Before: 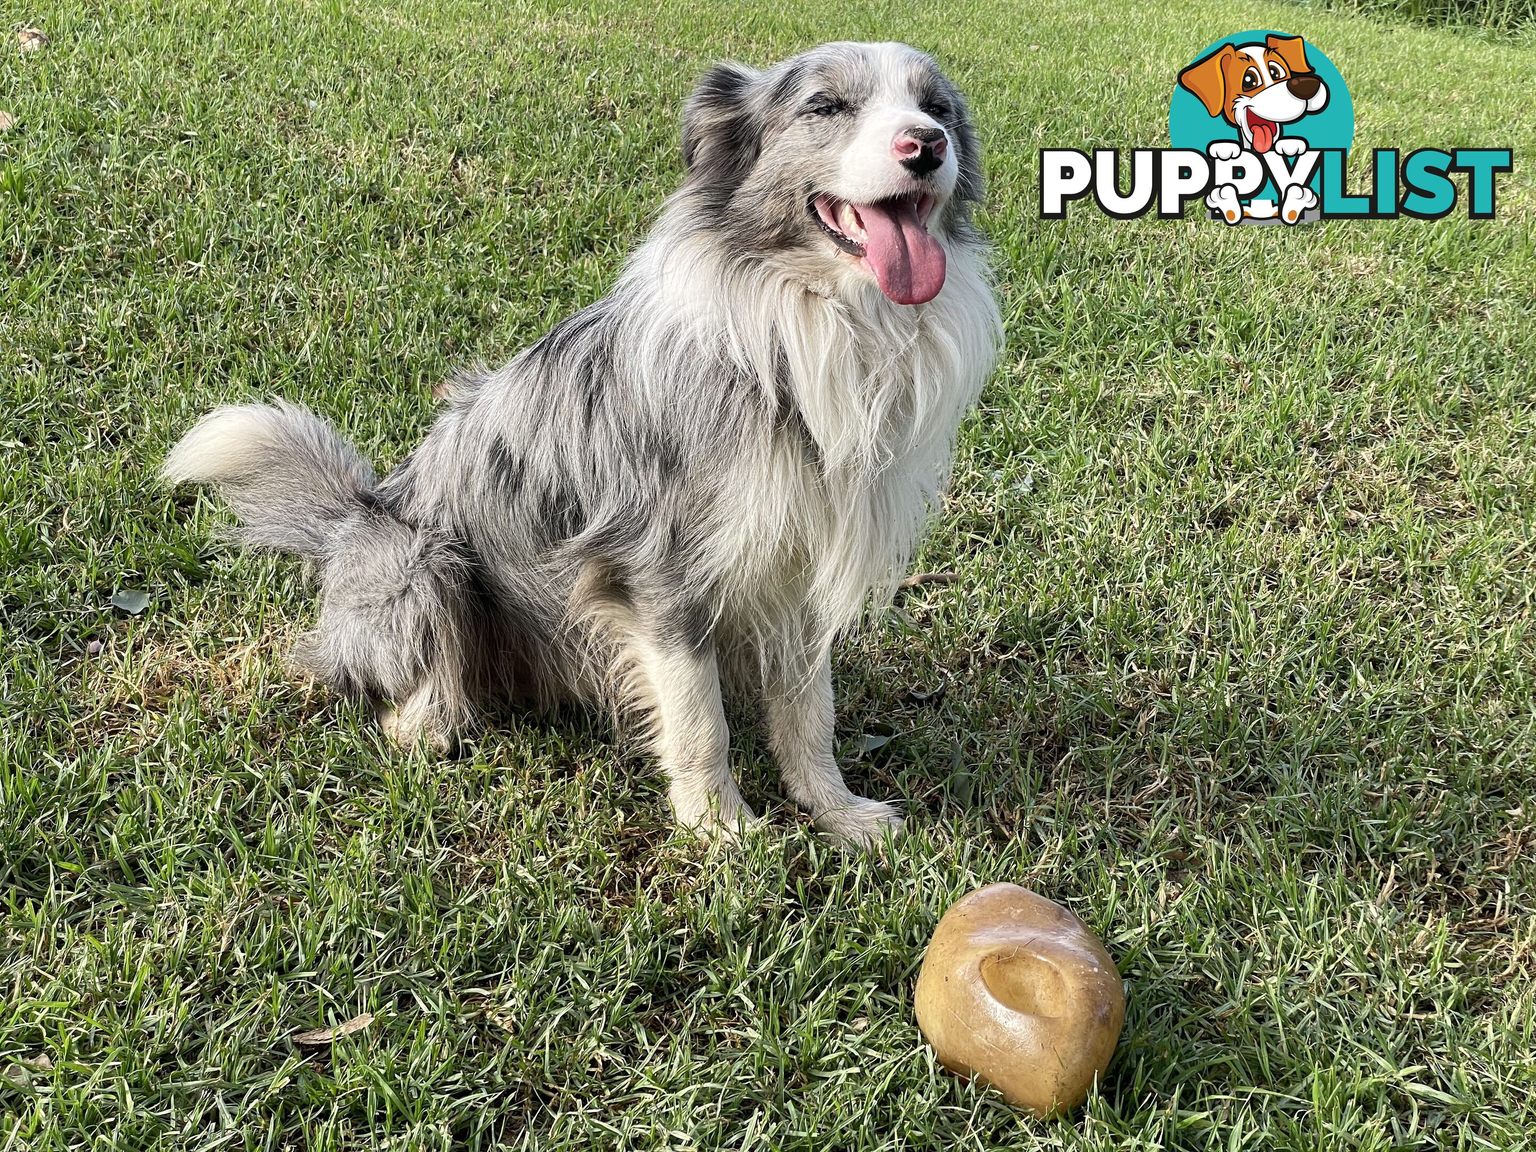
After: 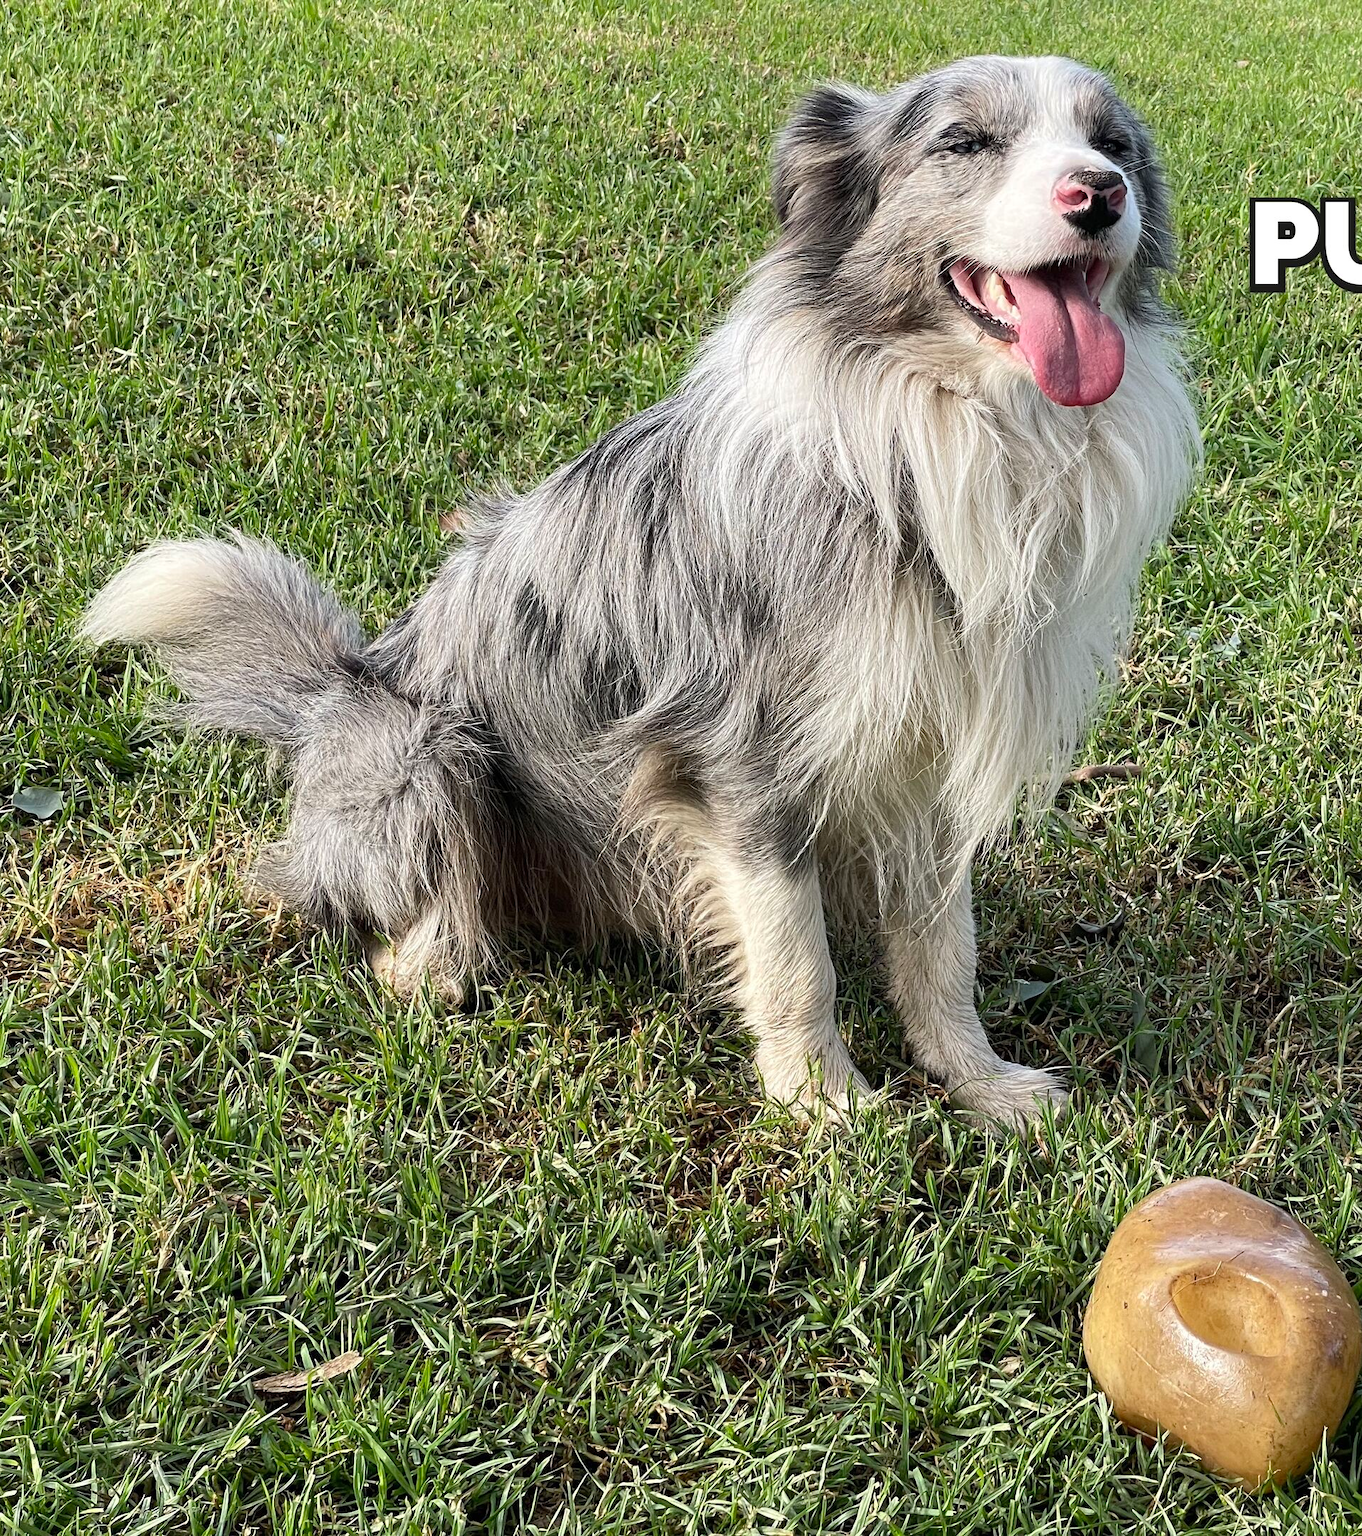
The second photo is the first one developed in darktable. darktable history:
crop and rotate: left 6.679%, right 26.79%
